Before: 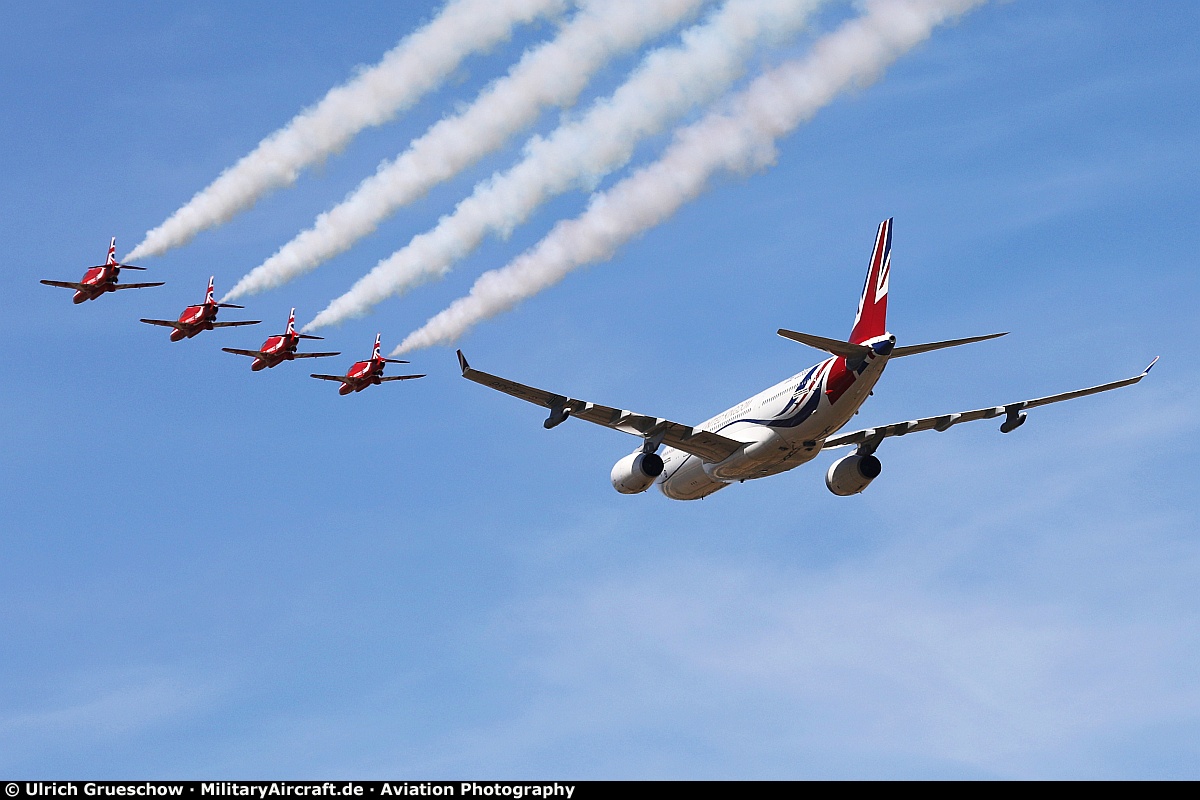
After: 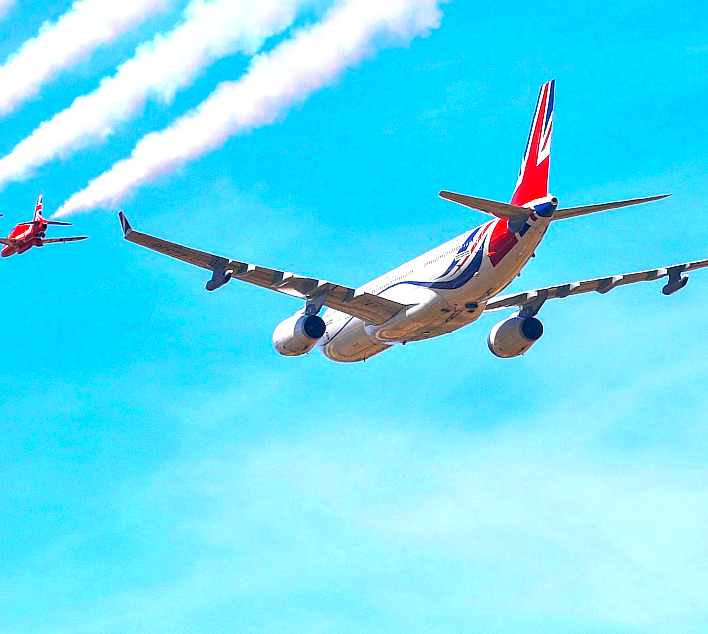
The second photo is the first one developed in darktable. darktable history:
exposure: exposure 0.359 EV, compensate highlight preservation false
local contrast: on, module defaults
color zones: curves: ch0 [(0.099, 0.624) (0.257, 0.596) (0.384, 0.376) (0.529, 0.492) (0.697, 0.564) (0.768, 0.532) (0.908, 0.644)]; ch1 [(0.112, 0.564) (0.254, 0.612) (0.432, 0.676) (0.592, 0.456) (0.743, 0.684) (0.888, 0.536)]; ch2 [(0.25, 0.5) (0.469, 0.36) (0.75, 0.5)]
crop and rotate: left 28.202%, top 17.251%, right 12.79%, bottom 3.407%
contrast brightness saturation: brightness 0.087, saturation 0.195
shadows and highlights: radius 332.67, shadows 53.93, highlights -98.52, compress 94.34%, soften with gaussian
color balance rgb: highlights gain › luminance 17.23%, global offset › chroma 0.159%, global offset › hue 253.21°, perceptual saturation grading › global saturation 25.75%
tone equalizer: -8 EV 0.998 EV, -7 EV 0.983 EV, -6 EV 0.966 EV, -5 EV 1 EV, -4 EV 1.02 EV, -3 EV 0.726 EV, -2 EV 0.485 EV, -1 EV 0.247 EV
